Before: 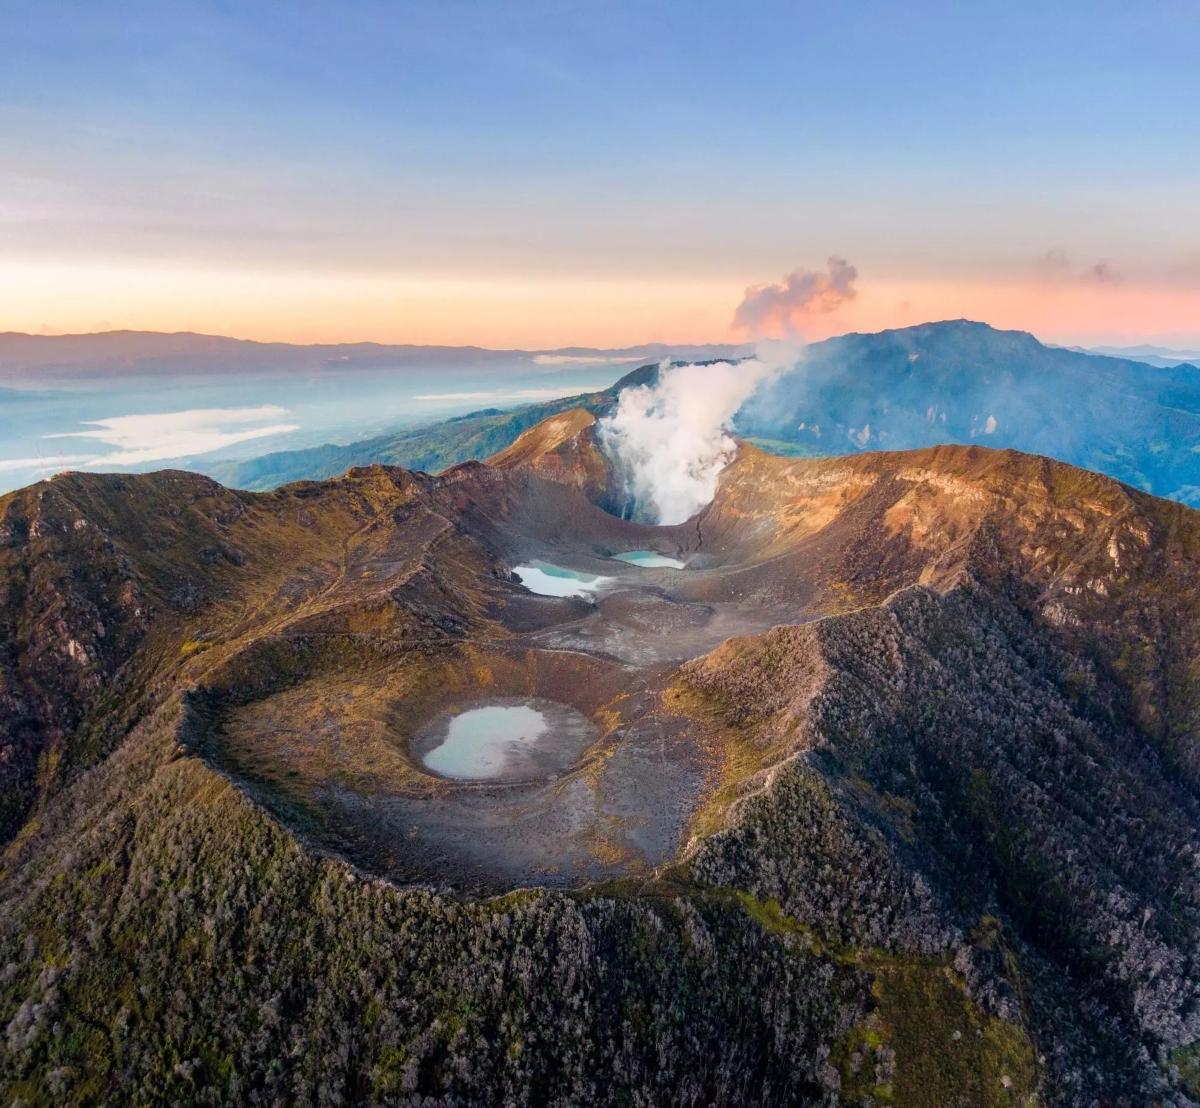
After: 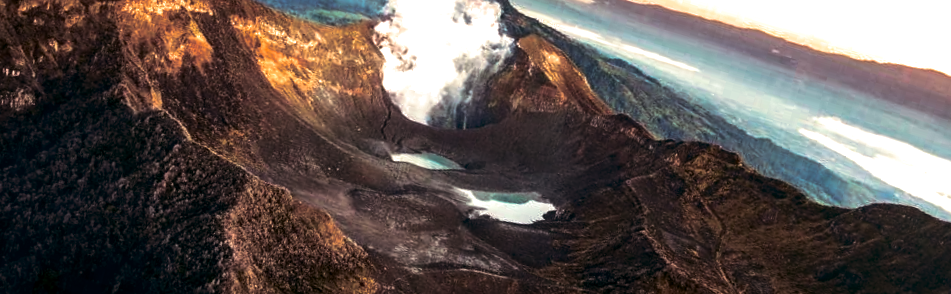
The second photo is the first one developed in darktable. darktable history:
split-toning: shadows › saturation 0.2
local contrast: detail 110%
crop and rotate: angle 16.12°, top 30.835%, bottom 35.653%
exposure: exposure 0.636 EV, compensate highlight preservation false
color balance: lift [1.005, 0.99, 1.007, 1.01], gamma [1, 0.979, 1.011, 1.021], gain [0.923, 1.098, 1.025, 0.902], input saturation 90.45%, contrast 7.73%, output saturation 105.91%
haze removal: compatibility mode true, adaptive false
contrast brightness saturation: contrast 0.09, brightness -0.59, saturation 0.17
